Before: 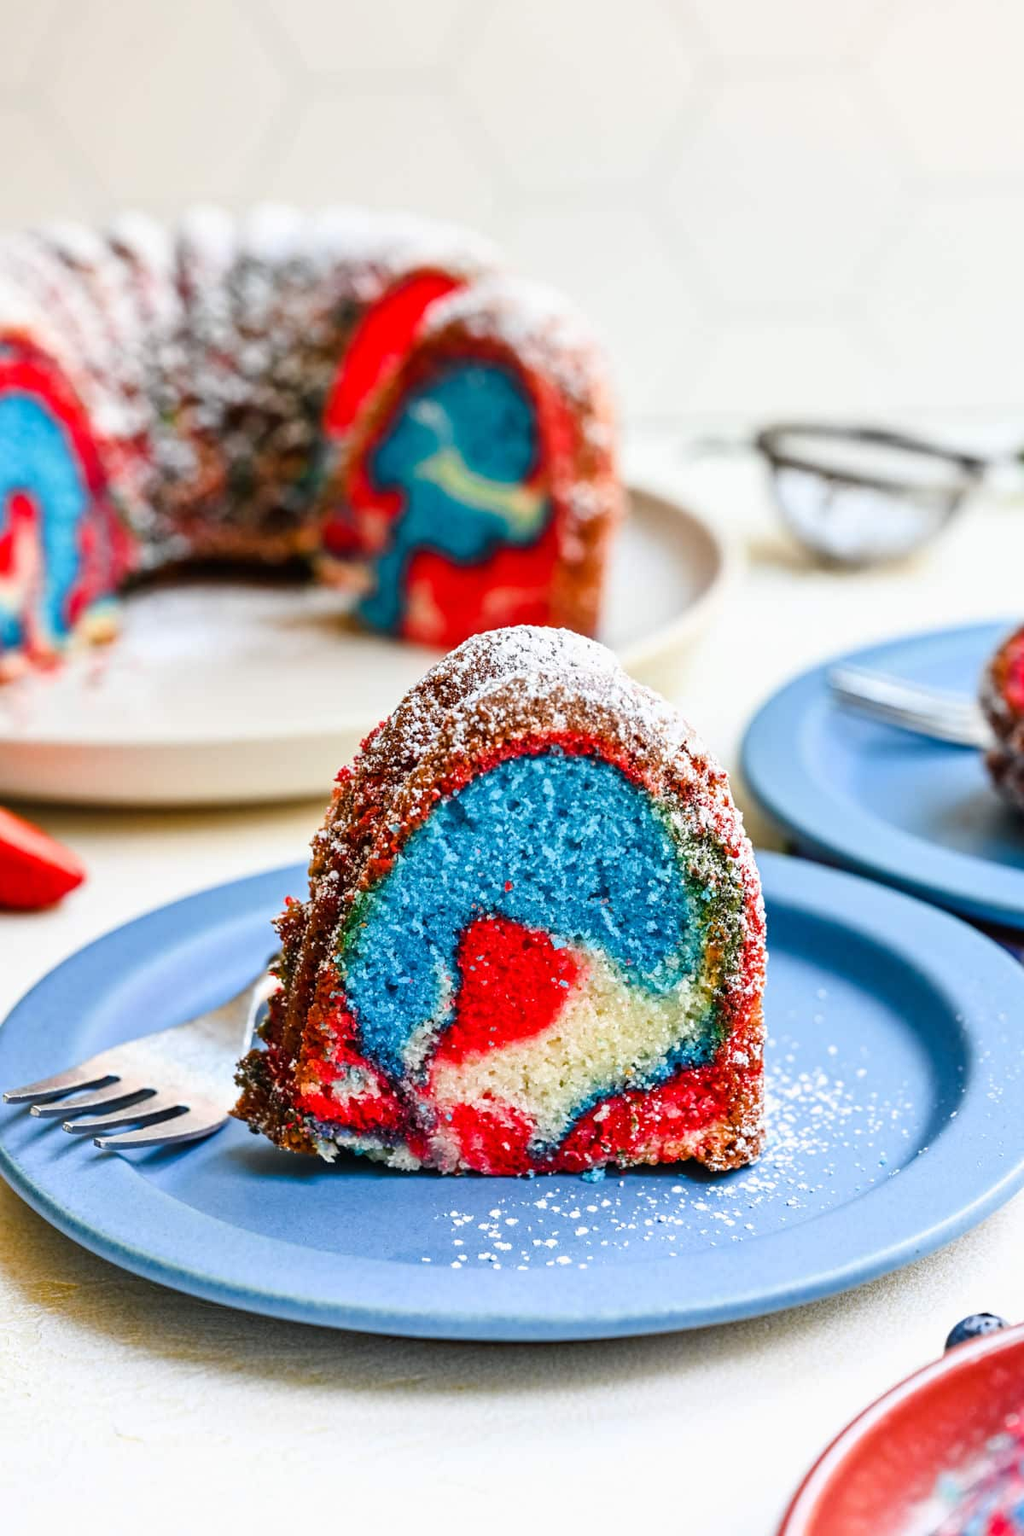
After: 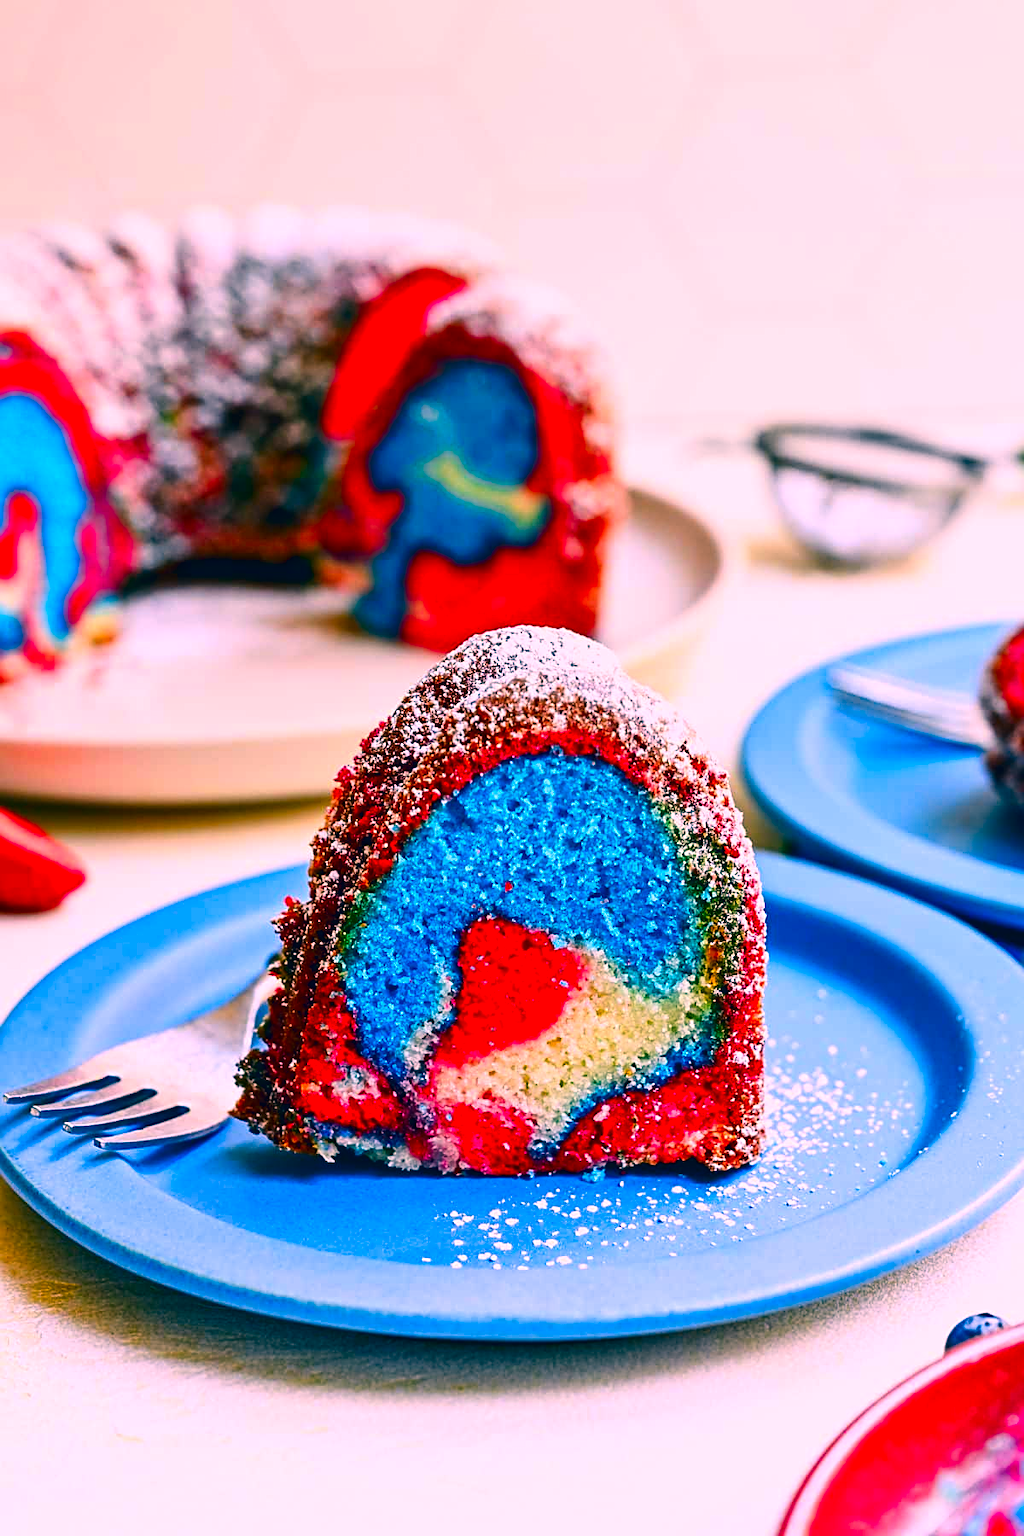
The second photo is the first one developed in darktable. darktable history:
contrast brightness saturation: contrast 0.12, brightness -0.12, saturation 0.202
color correction: highlights a* 16.7, highlights b* 0.236, shadows a* -14.85, shadows b* -14.24, saturation 1.53
sharpen: on, module defaults
